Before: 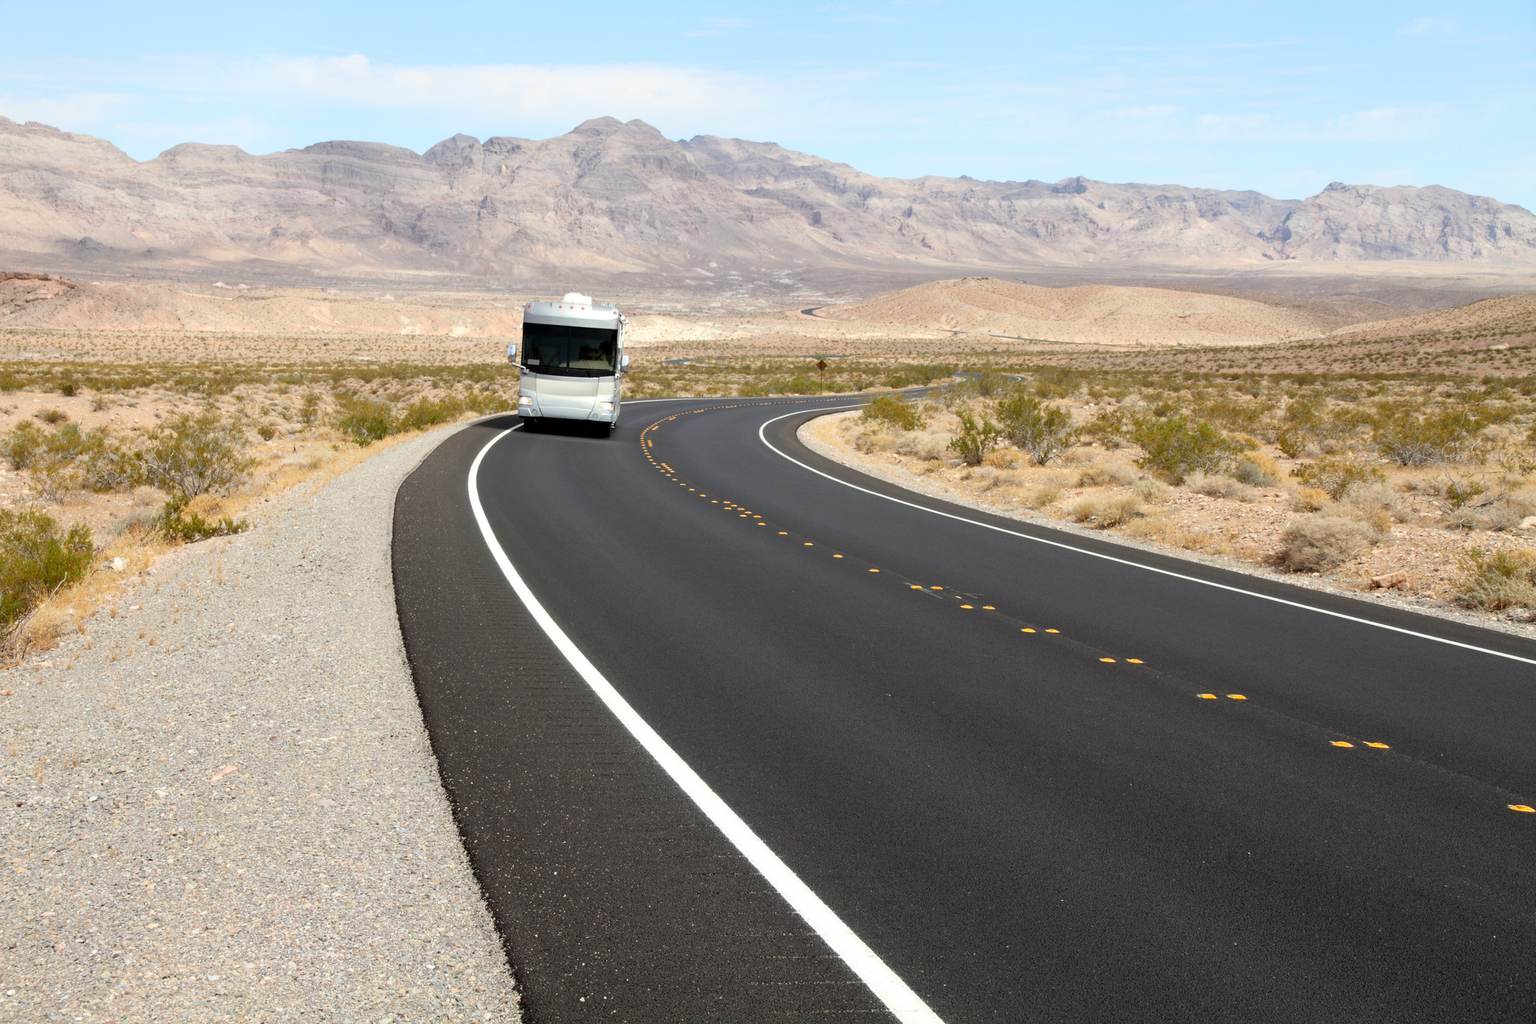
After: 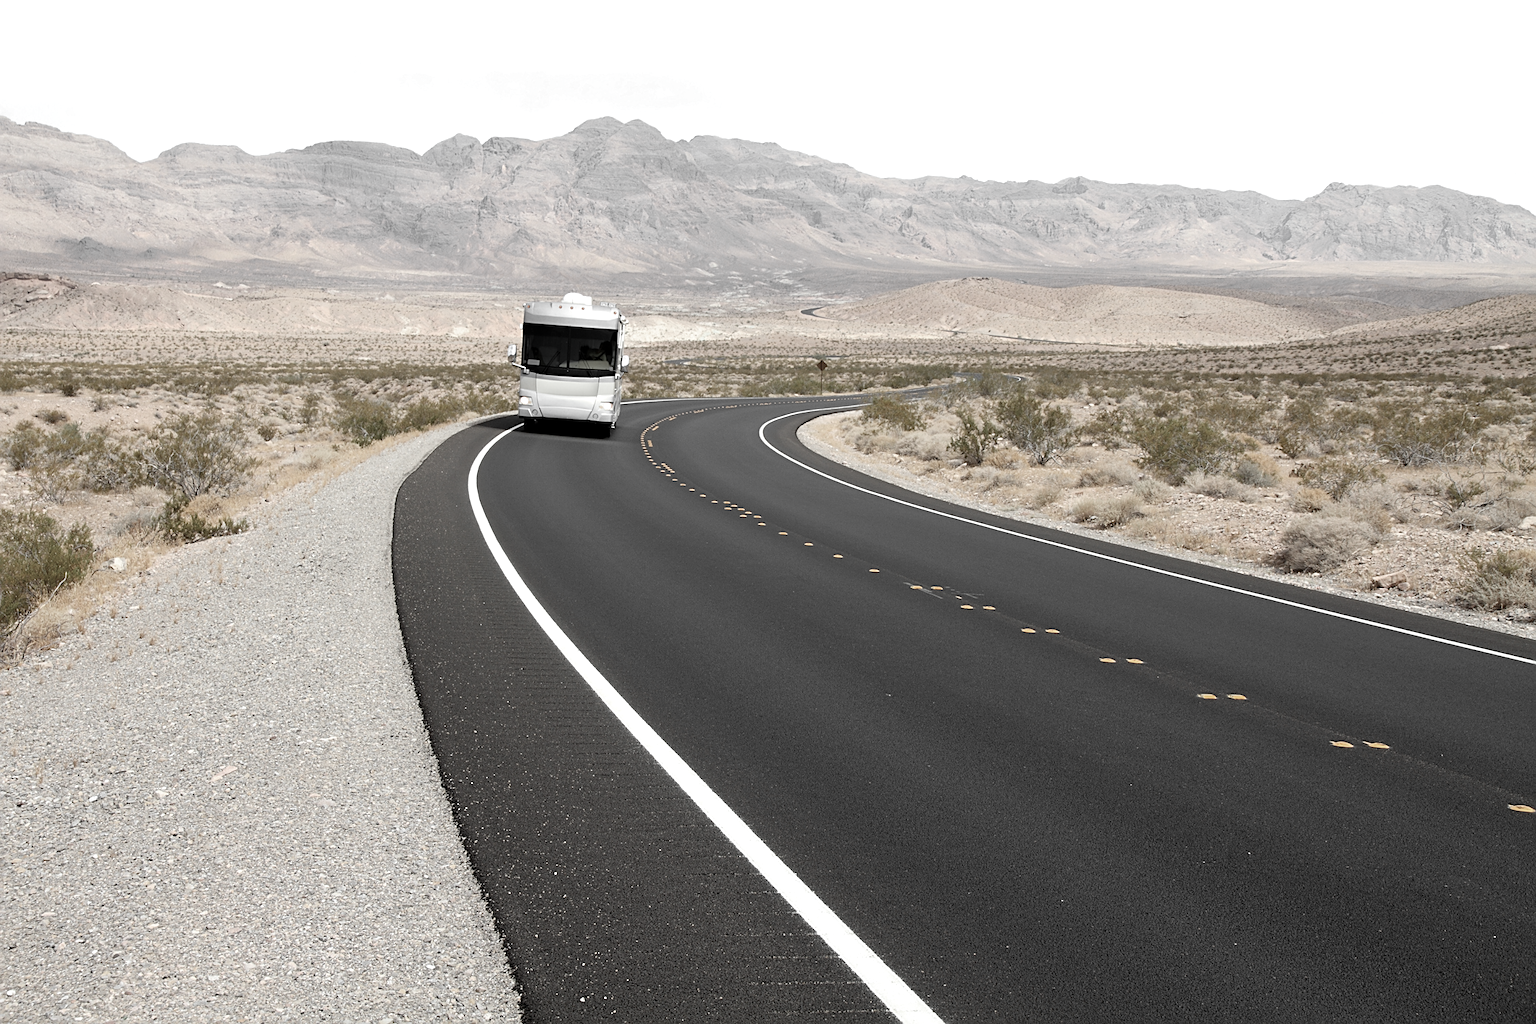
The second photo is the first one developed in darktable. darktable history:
levels: levels [0, 0.492, 0.984]
sharpen: on, module defaults
color zones: curves: ch0 [(0, 0.613) (0.01, 0.613) (0.245, 0.448) (0.498, 0.529) (0.642, 0.665) (0.879, 0.777) (0.99, 0.613)]; ch1 [(0, 0.035) (0.121, 0.189) (0.259, 0.197) (0.415, 0.061) (0.589, 0.022) (0.732, 0.022) (0.857, 0.026) (0.991, 0.053)]
color correction: saturation 0.98
